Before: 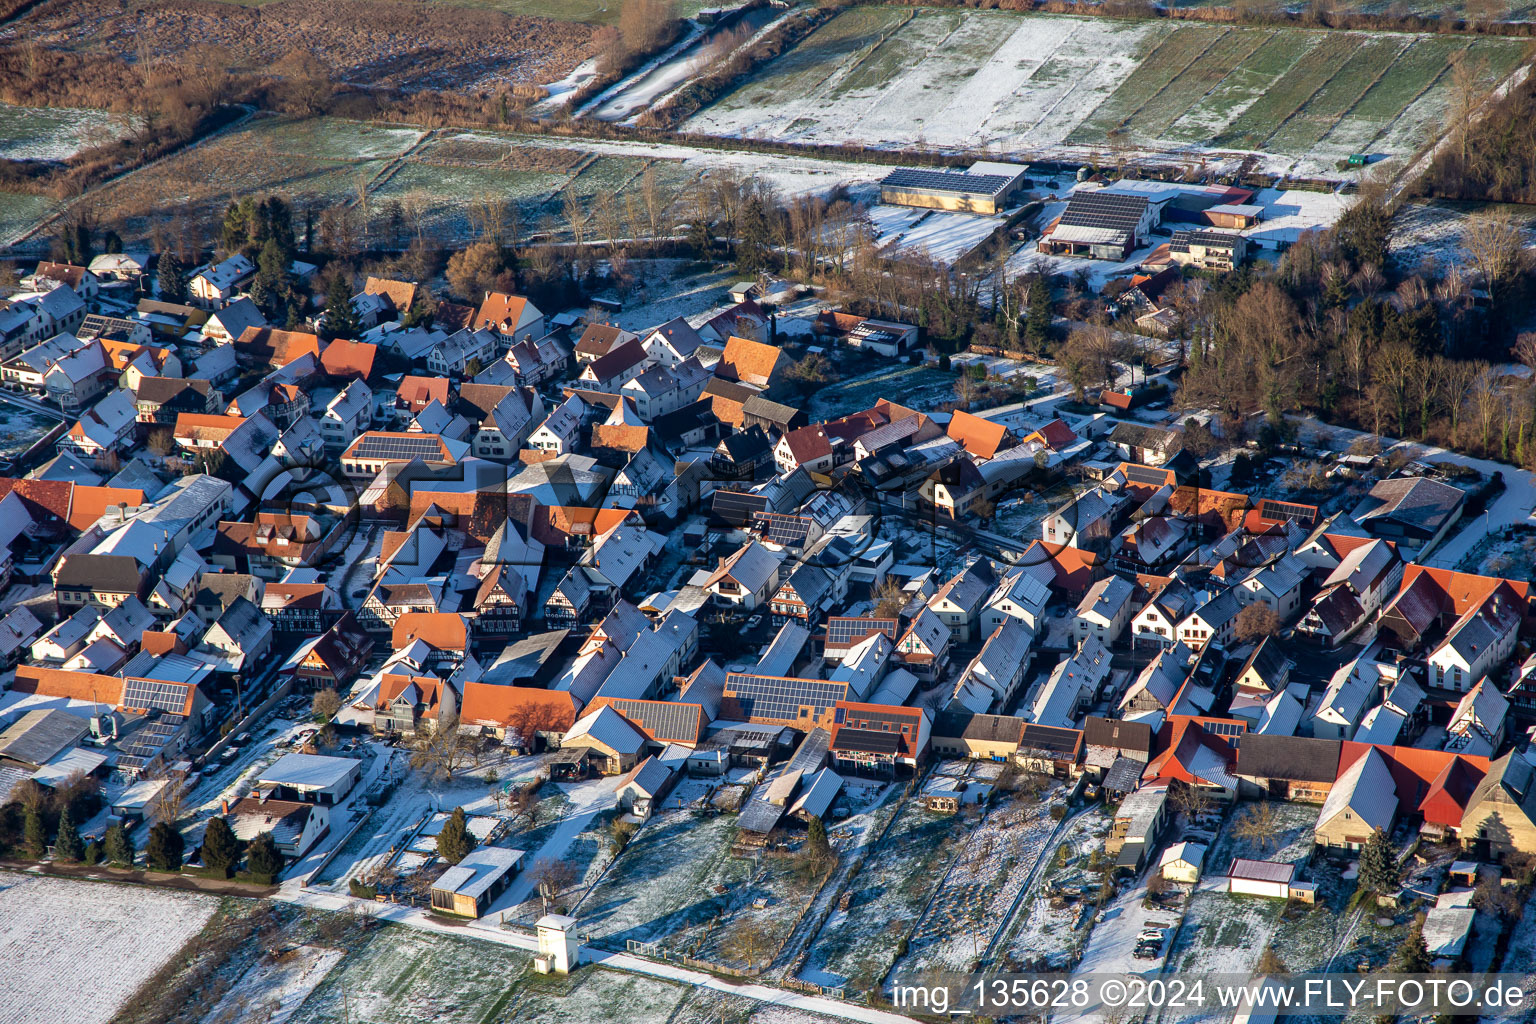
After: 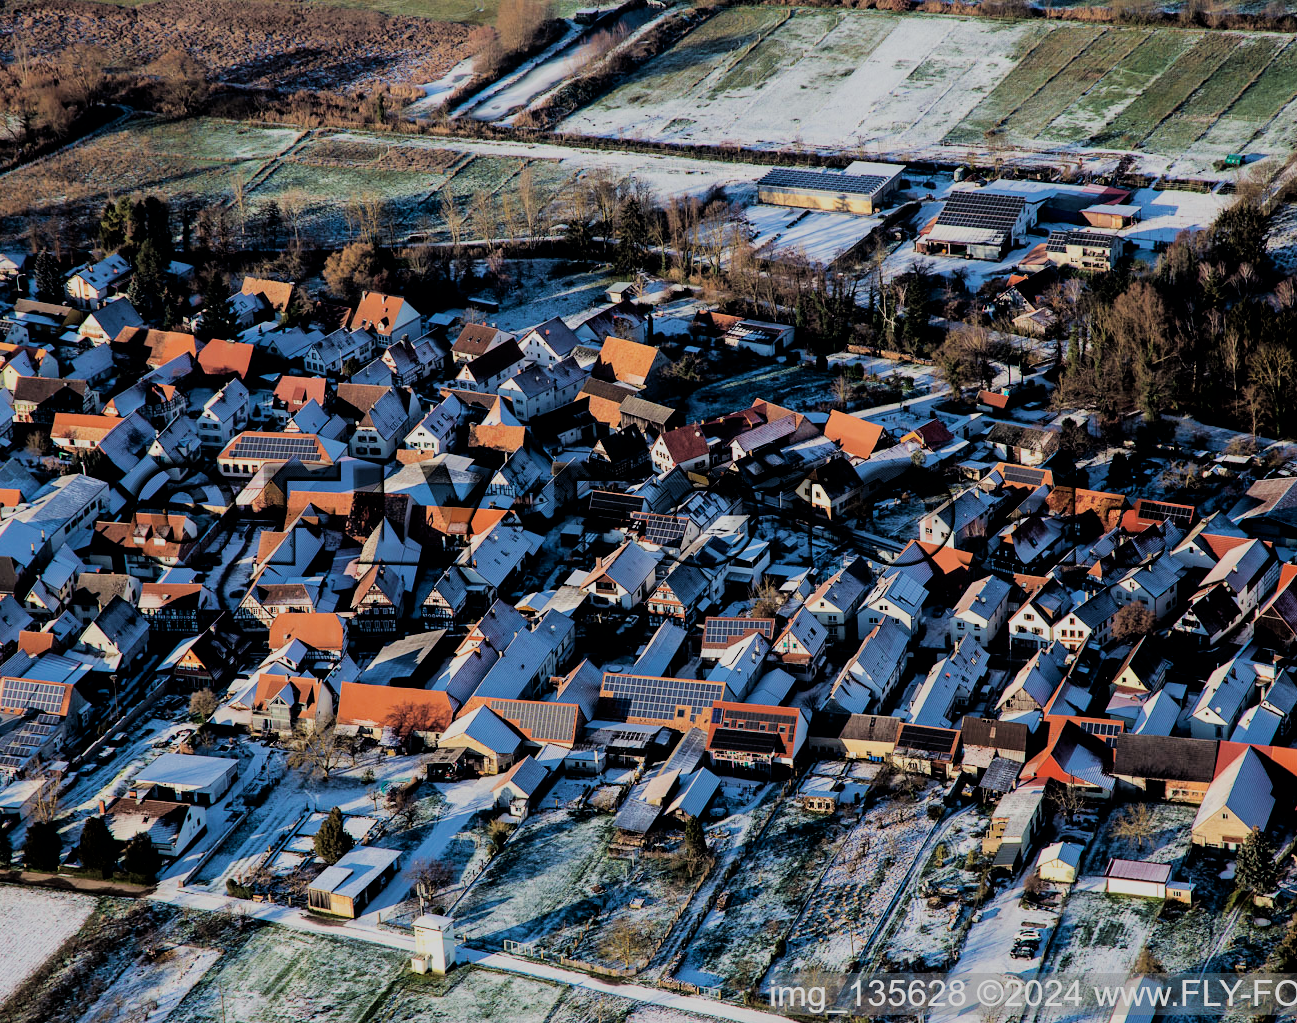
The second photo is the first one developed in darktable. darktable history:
exposure: compensate exposure bias true, compensate highlight preservation false
filmic rgb: black relative exposure -3.09 EV, white relative exposure 7.04 EV, threshold 3.04 EV, hardness 1.47, contrast 1.348, enable highlight reconstruction true
crop: left 8.052%, right 7.495%
velvia: on, module defaults
